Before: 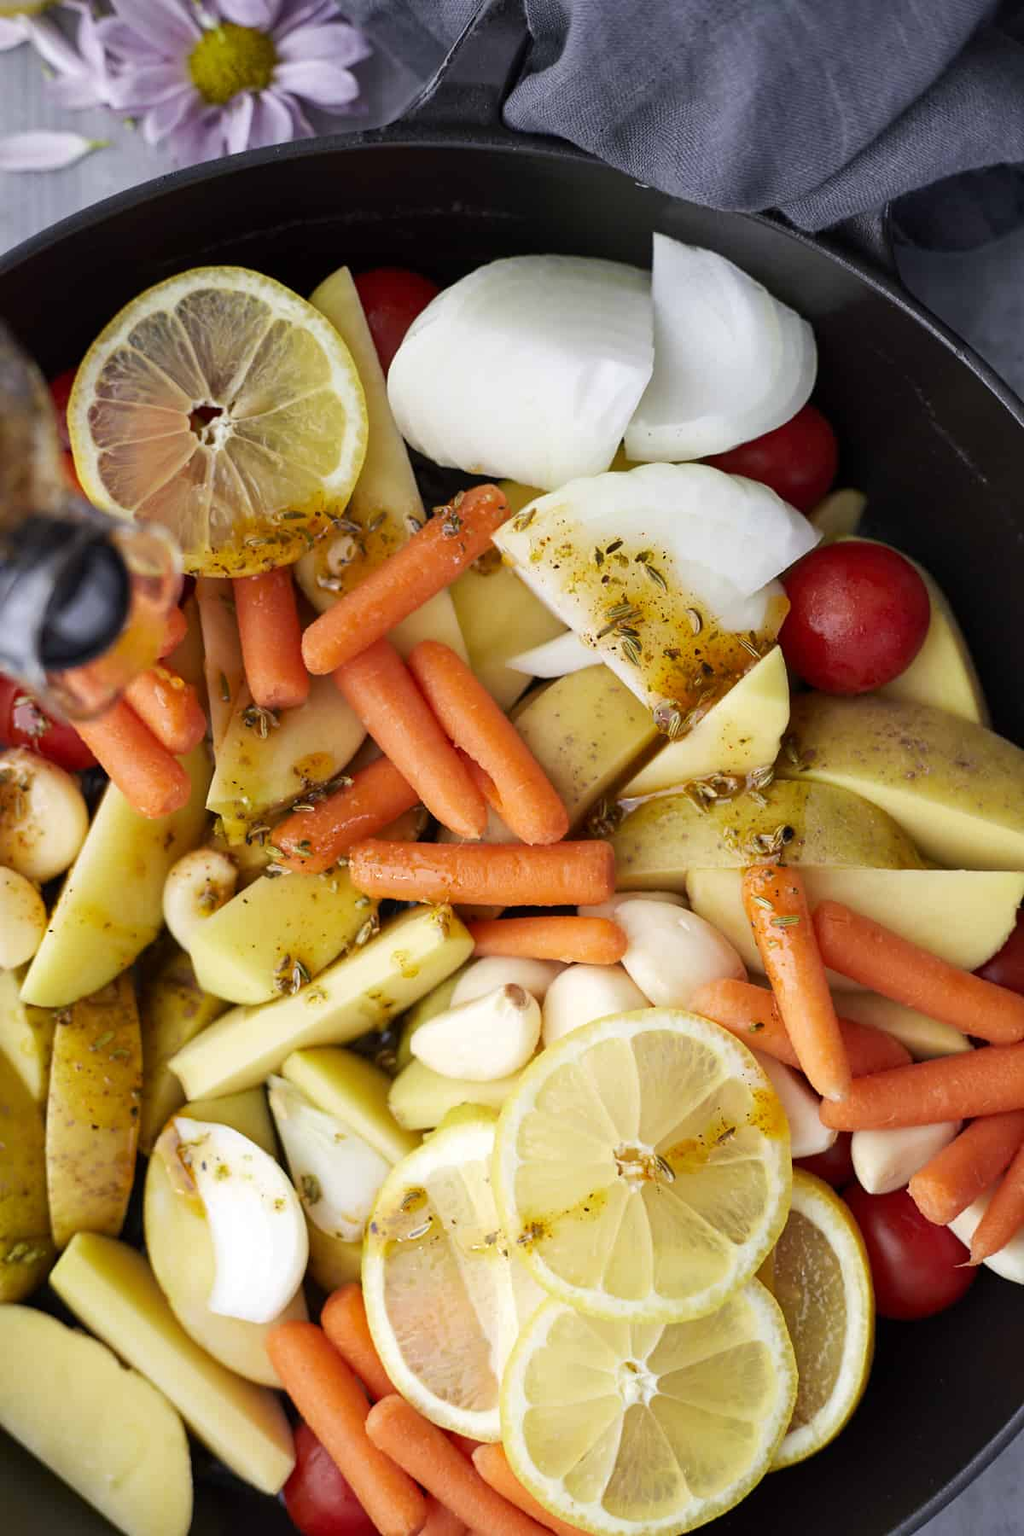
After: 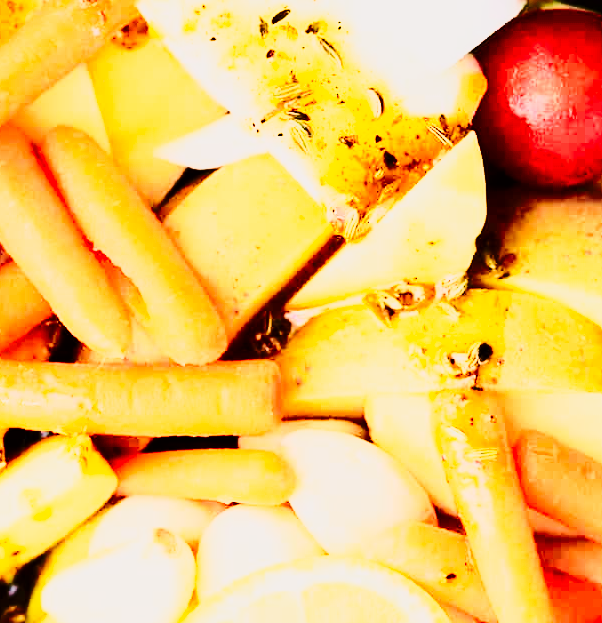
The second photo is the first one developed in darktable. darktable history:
base curve: curves: ch0 [(0, 0) (0.028, 0.03) (0.121, 0.232) (0.46, 0.748) (0.859, 0.968) (1, 1)], preserve colors none
rgb curve: curves: ch0 [(0, 0) (0.21, 0.15) (0.24, 0.21) (0.5, 0.75) (0.75, 0.96) (0.89, 0.99) (1, 1)]; ch1 [(0, 0.02) (0.21, 0.13) (0.25, 0.2) (0.5, 0.67) (0.75, 0.9) (0.89, 0.97) (1, 1)]; ch2 [(0, 0.02) (0.21, 0.13) (0.25, 0.2) (0.5, 0.67) (0.75, 0.9) (0.89, 0.97) (1, 1)], compensate middle gray true
crop: left 36.607%, top 34.735%, right 13.146%, bottom 30.611%
tone curve: curves: ch0 [(0, 0) (0.239, 0.248) (0.508, 0.606) (0.826, 0.855) (1, 0.945)]; ch1 [(0, 0) (0.401, 0.42) (0.442, 0.47) (0.492, 0.498) (0.511, 0.516) (0.555, 0.586) (0.681, 0.739) (1, 1)]; ch2 [(0, 0) (0.411, 0.433) (0.5, 0.504) (0.545, 0.574) (1, 1)], color space Lab, independent channels, preserve colors none
